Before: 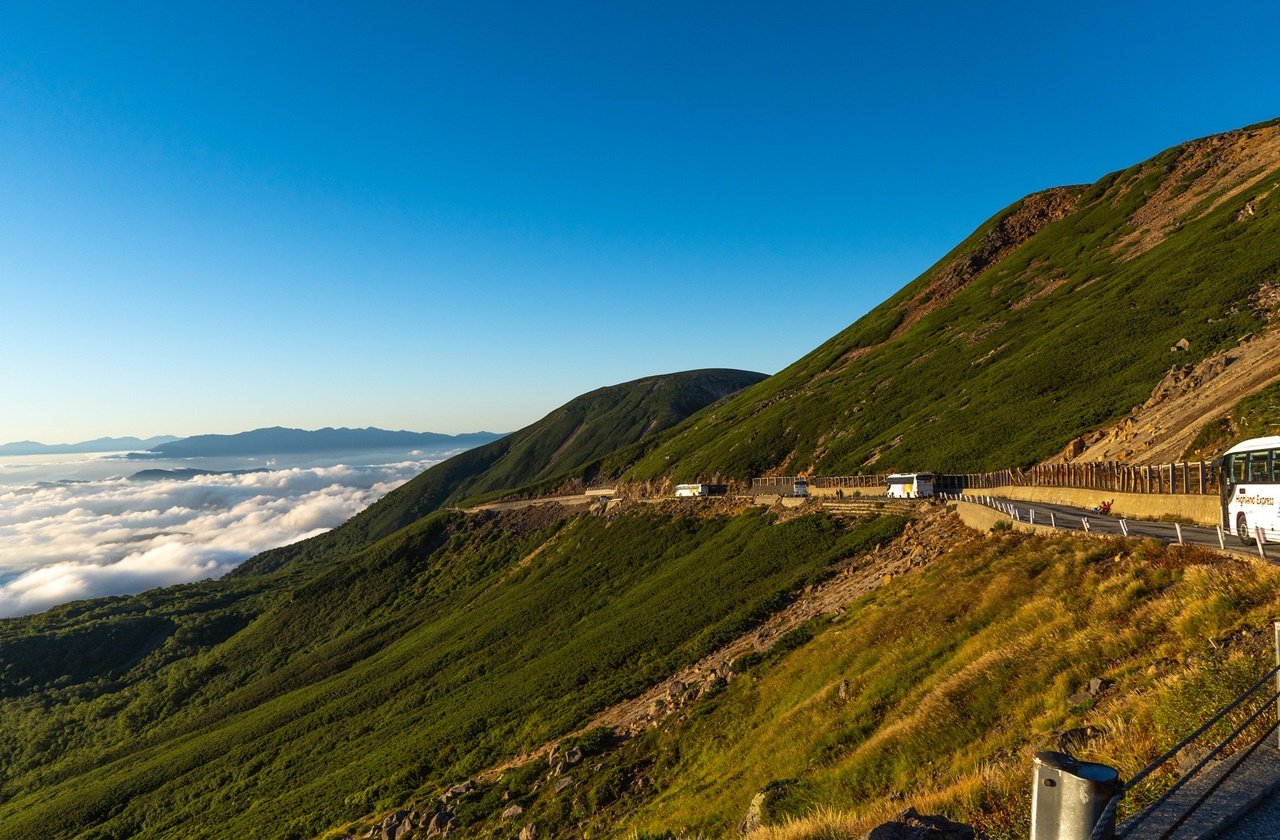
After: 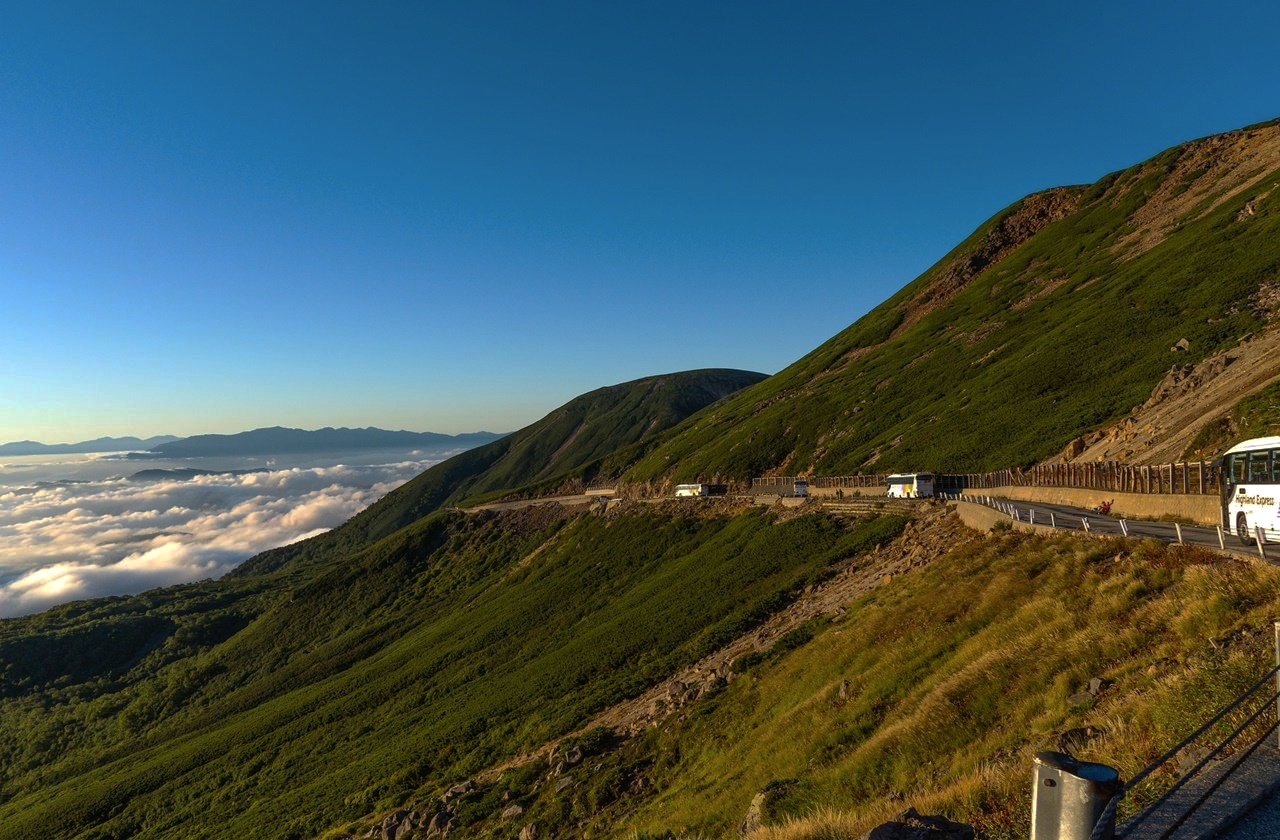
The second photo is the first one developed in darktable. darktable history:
base curve: curves: ch0 [(0, 0) (0.841, 0.609) (1, 1)], preserve colors none
levels: levels [0, 0.476, 0.951]
